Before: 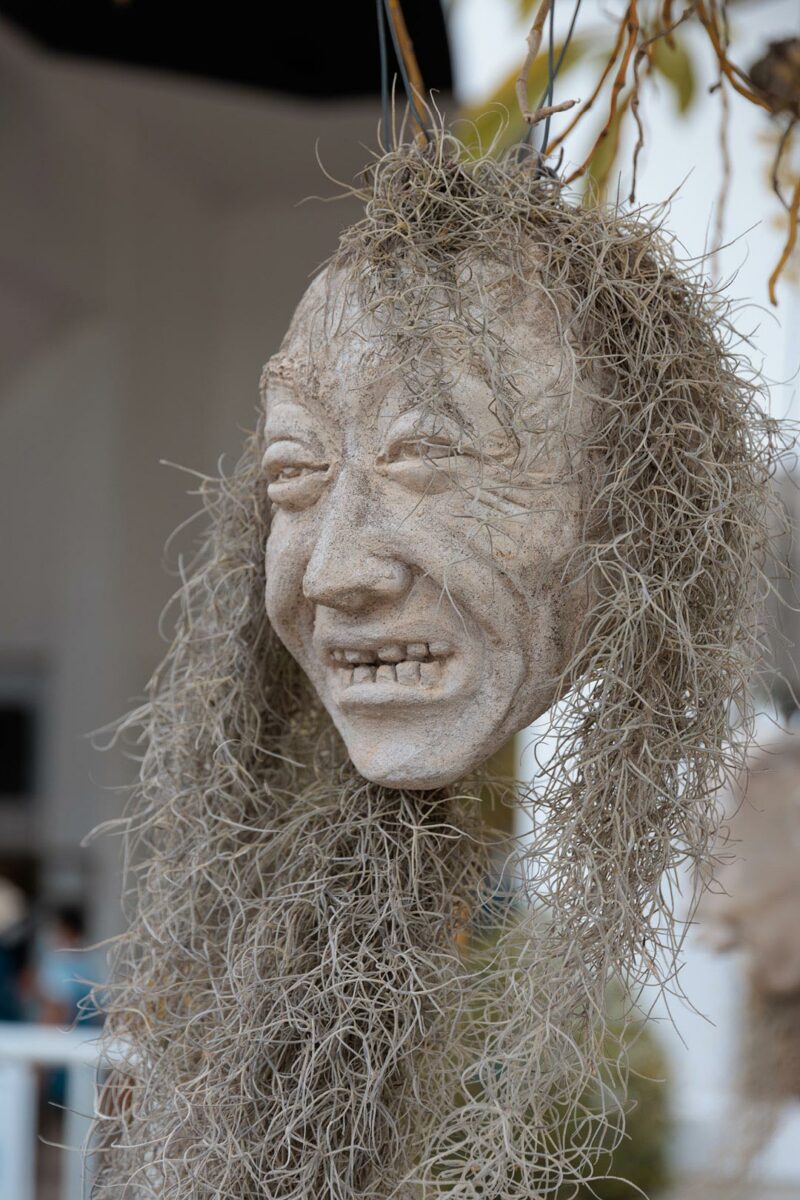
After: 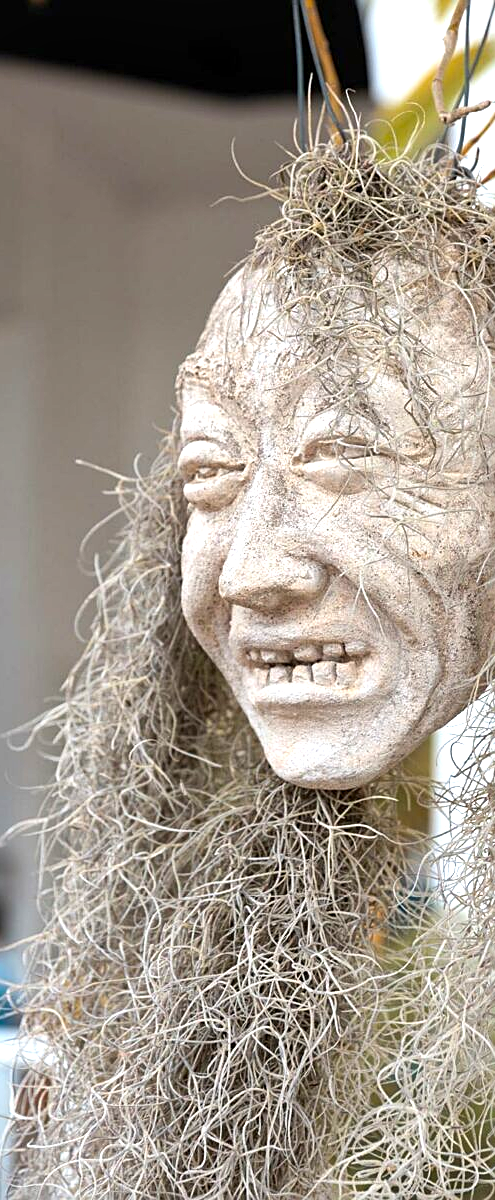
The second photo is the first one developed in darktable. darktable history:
crop: left 10.612%, right 26.415%
sharpen: on, module defaults
exposure: exposure 1.091 EV, compensate highlight preservation false
local contrast: mode bilateral grid, contrast 20, coarseness 50, detail 130%, midtone range 0.2
color balance rgb: power › hue 62.78°, perceptual saturation grading › global saturation 10.039%
